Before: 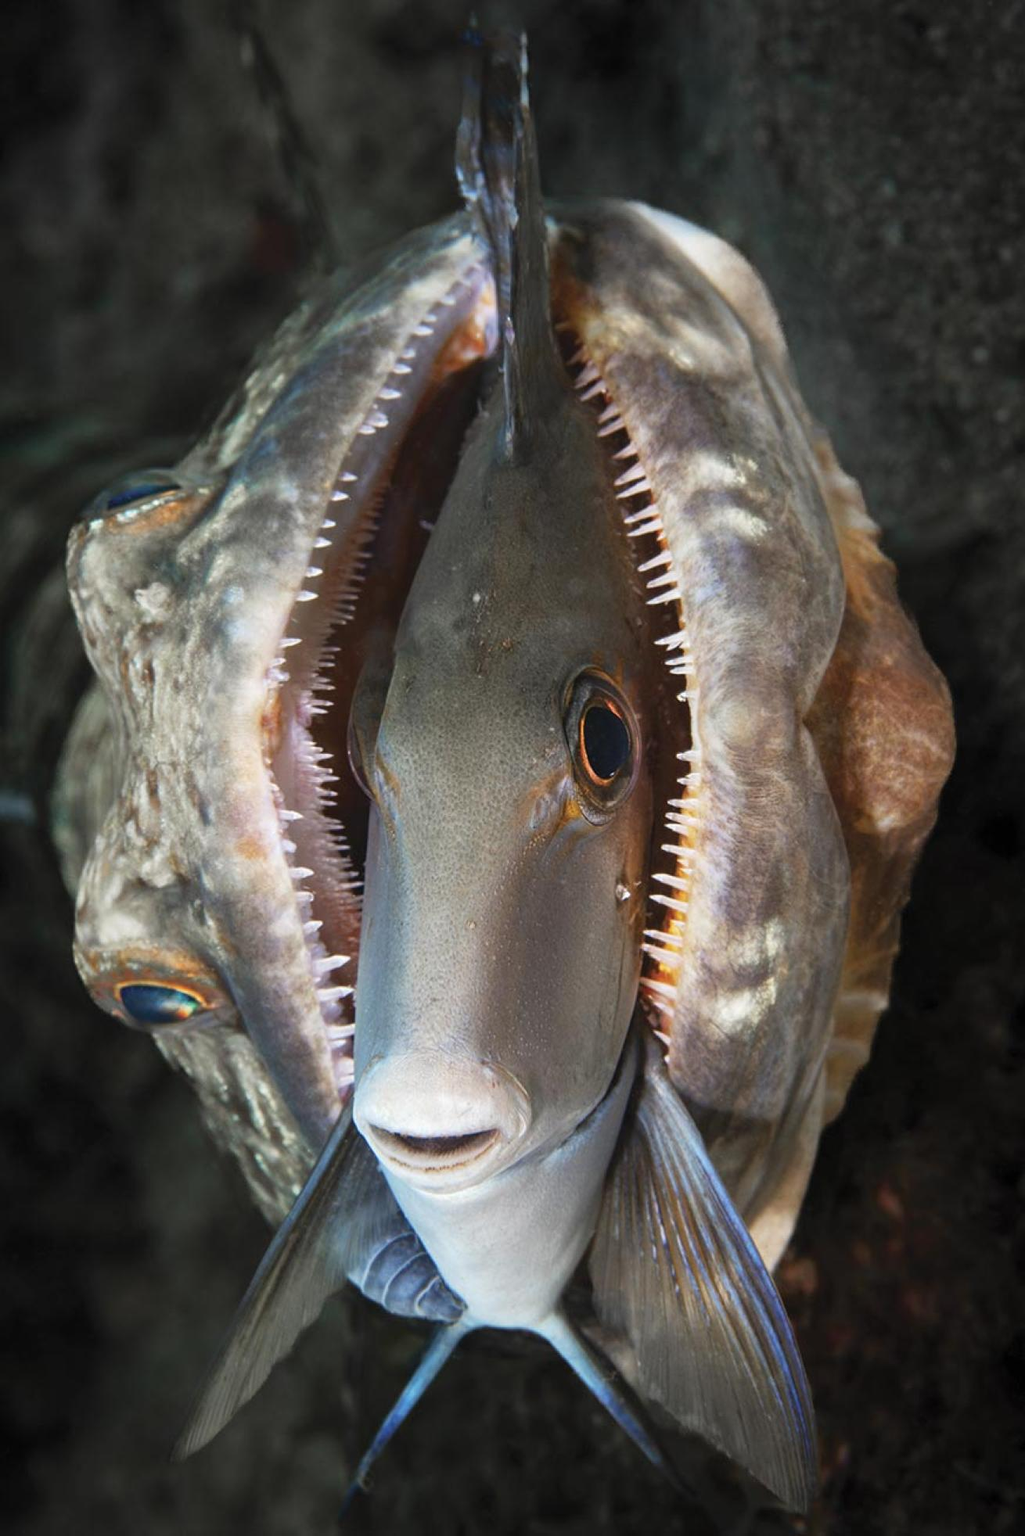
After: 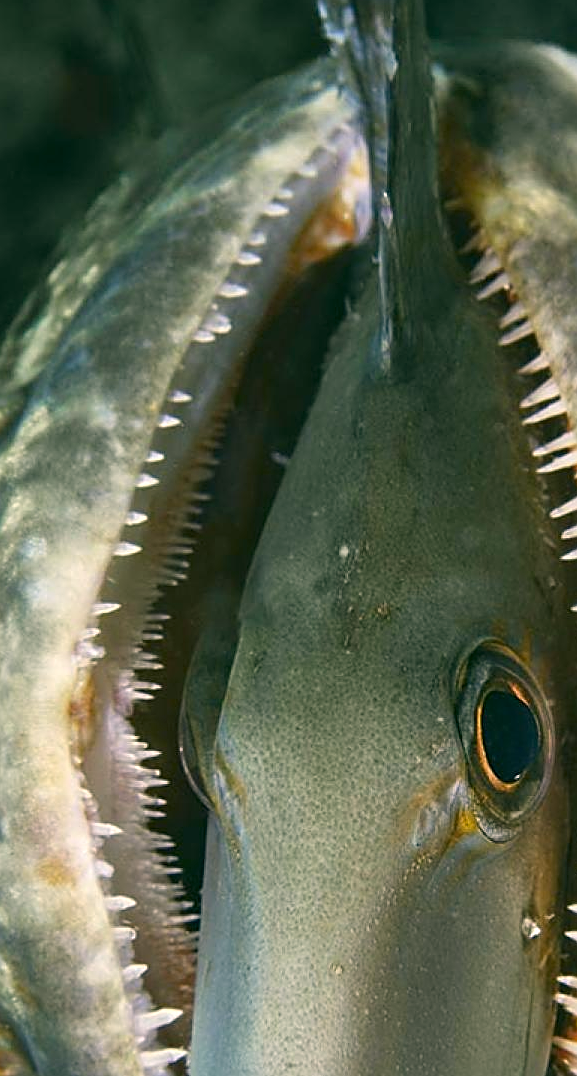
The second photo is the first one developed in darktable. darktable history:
sharpen: on, module defaults
color correction: highlights a* 5.3, highlights b* 24.26, shadows a* -15.58, shadows b* 4.02
exposure: exposure 0.131 EV, compensate highlight preservation false
white balance: red 0.924, blue 1.095
crop: left 20.248%, top 10.86%, right 35.675%, bottom 34.321%
